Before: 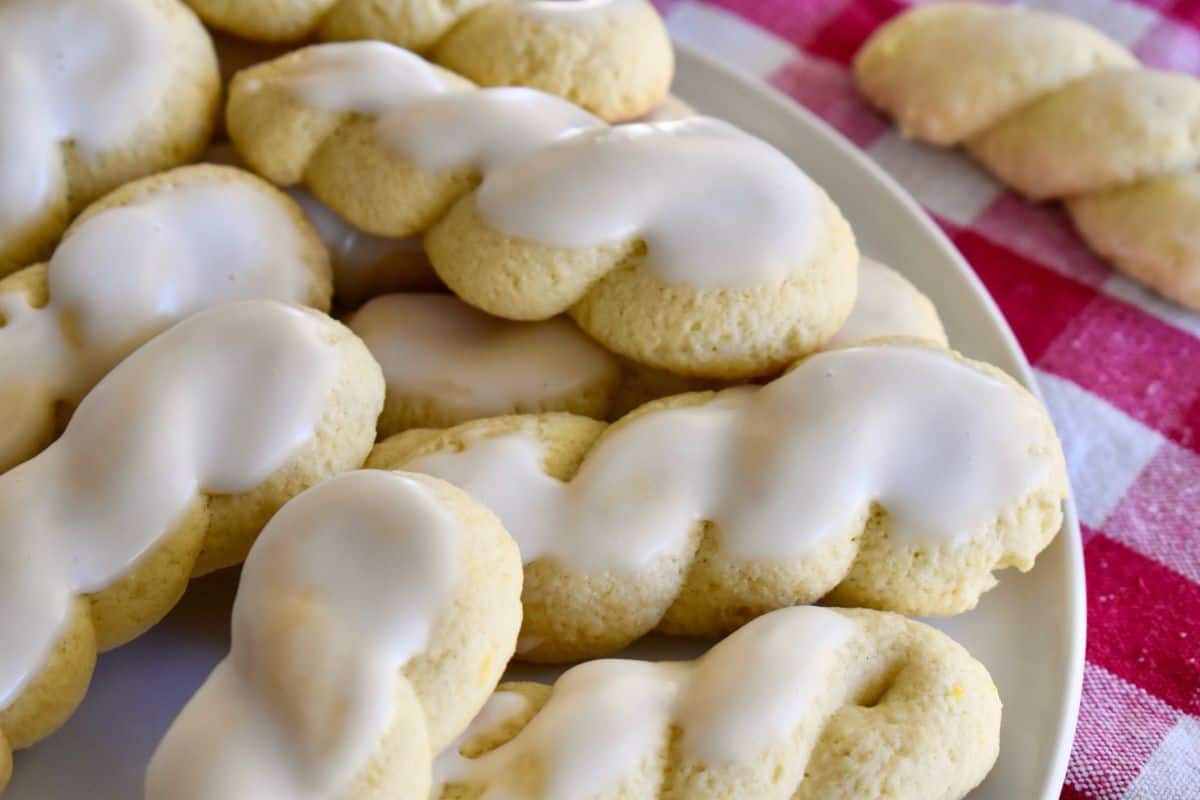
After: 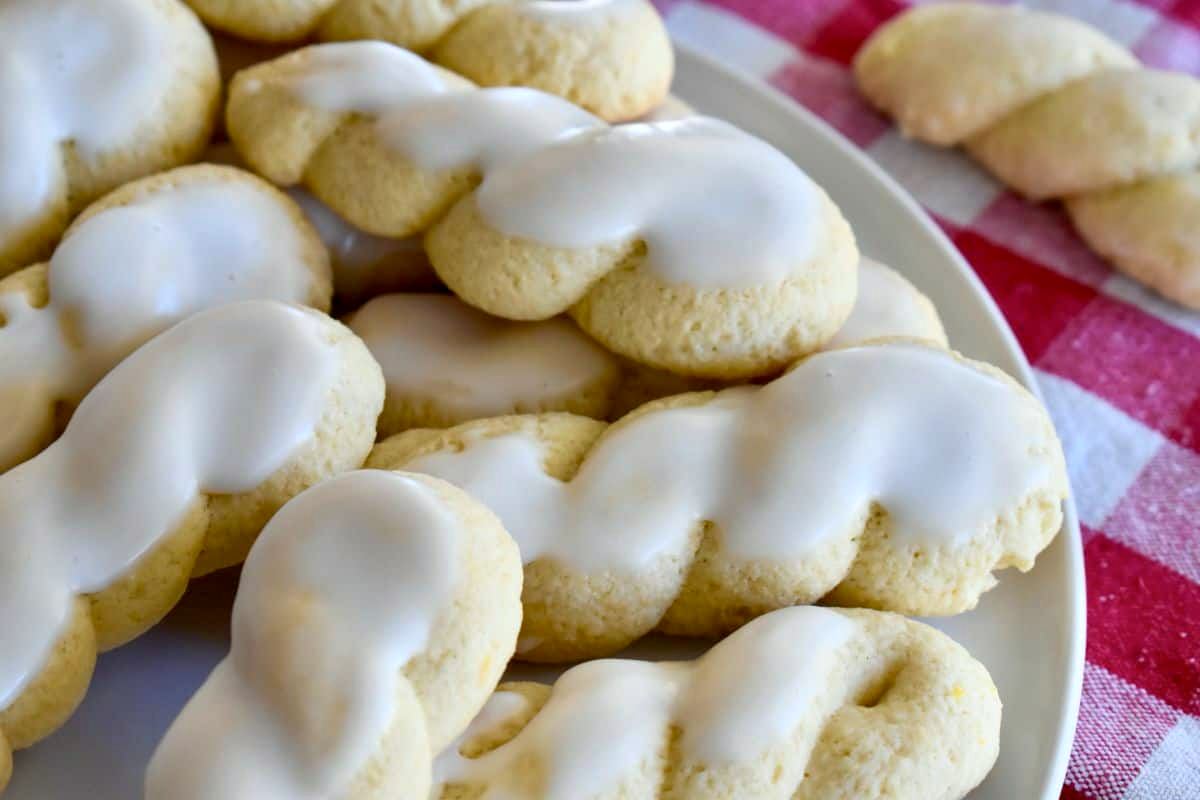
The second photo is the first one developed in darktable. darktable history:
exposure: black level correction 0.005, exposure 0.002 EV, compensate highlight preservation false
contrast brightness saturation: contrast 0.014, saturation -0.065
color calibration: output R [1.063, -0.012, -0.003, 0], output G [0, 1.022, 0.021, 0], output B [-0.079, 0.047, 1, 0], illuminant custom, x 0.368, y 0.373, temperature 4349.09 K, saturation algorithm version 1 (2020)
